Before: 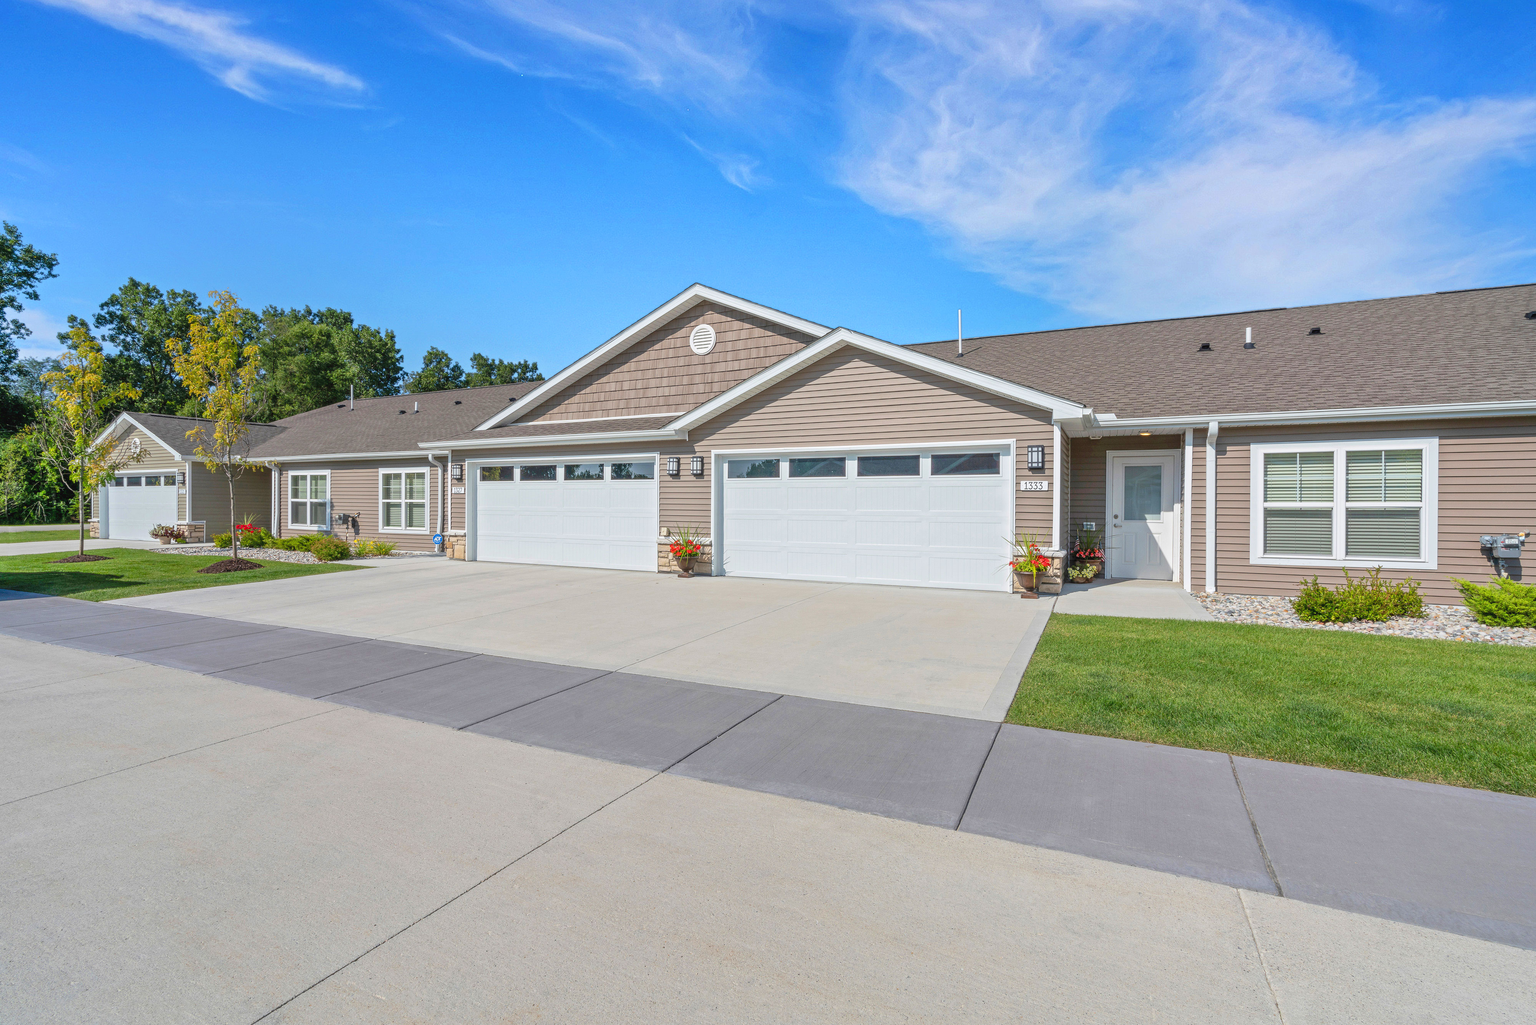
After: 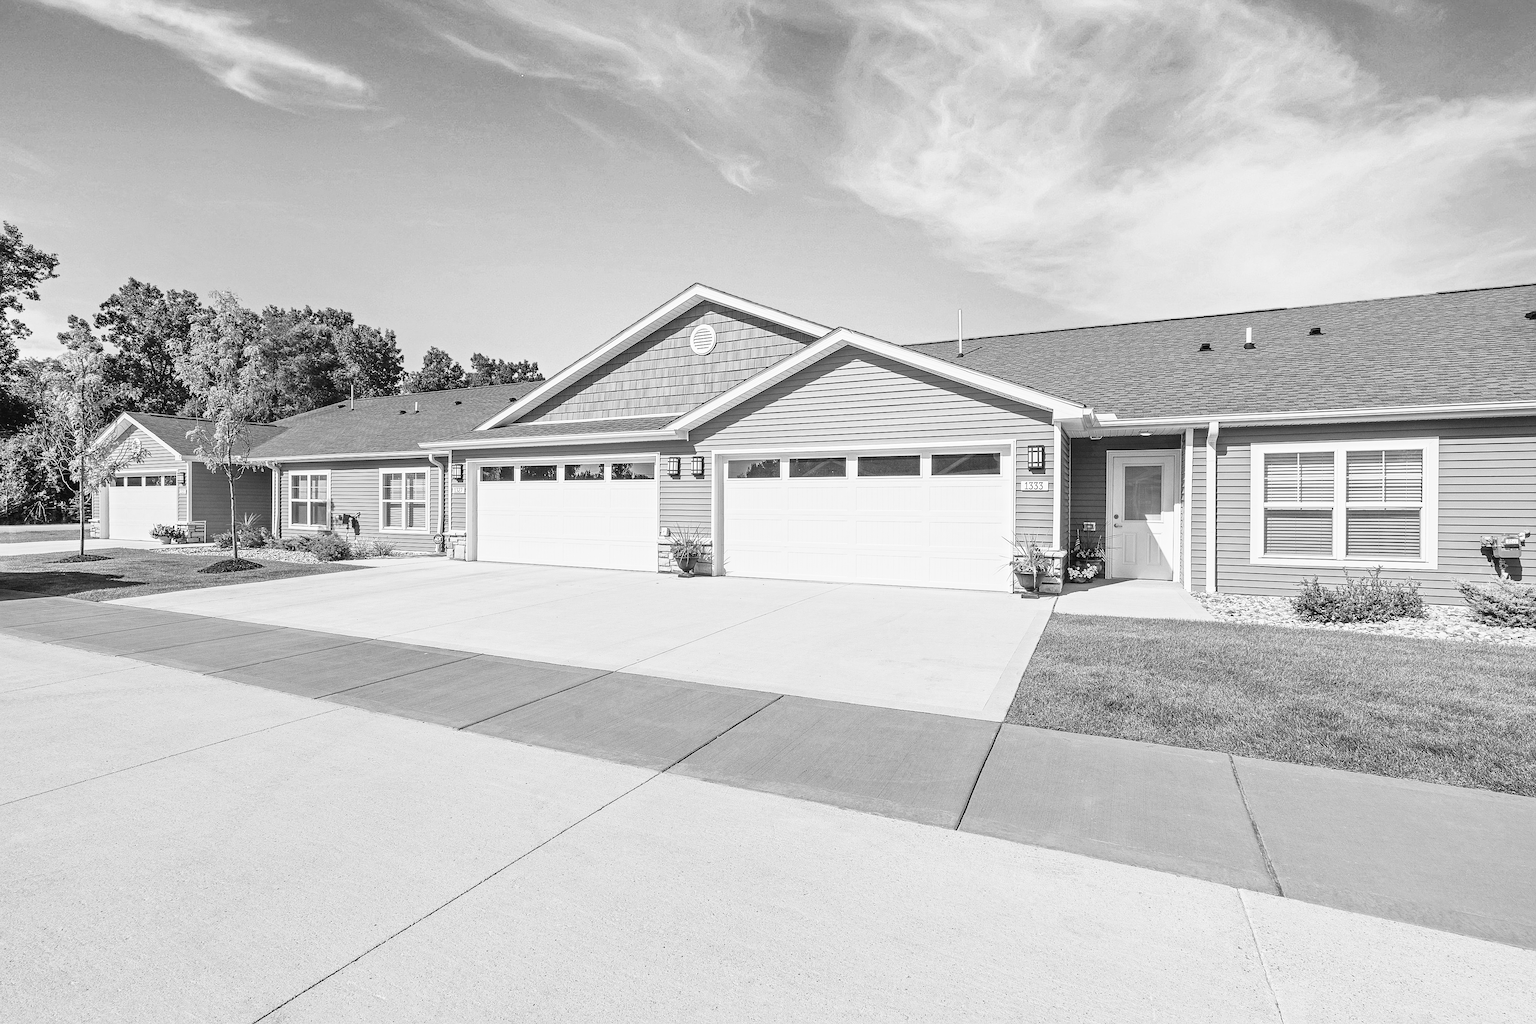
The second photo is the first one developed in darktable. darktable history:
color zones: curves: ch1 [(0, -0.394) (0.143, -0.394) (0.286, -0.394) (0.429, -0.392) (0.571, -0.391) (0.714, -0.391) (0.857, -0.391) (1, -0.394)]
tone curve: curves: ch0 [(0, 0.013) (0.198, 0.175) (0.512, 0.582) (0.625, 0.754) (0.81, 0.934) (1, 1)], preserve colors none
velvia: strength 51.08%, mid-tones bias 0.504
sharpen: on, module defaults
